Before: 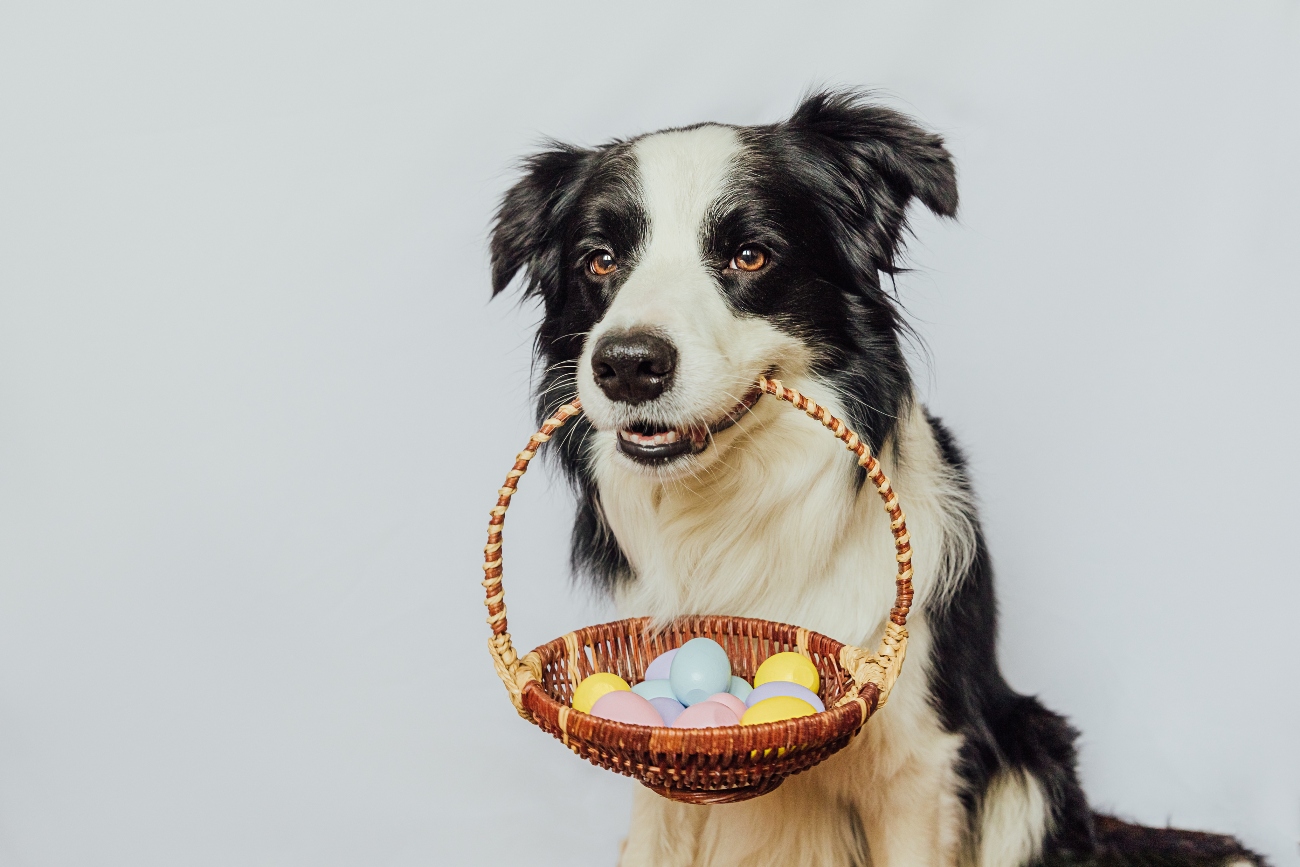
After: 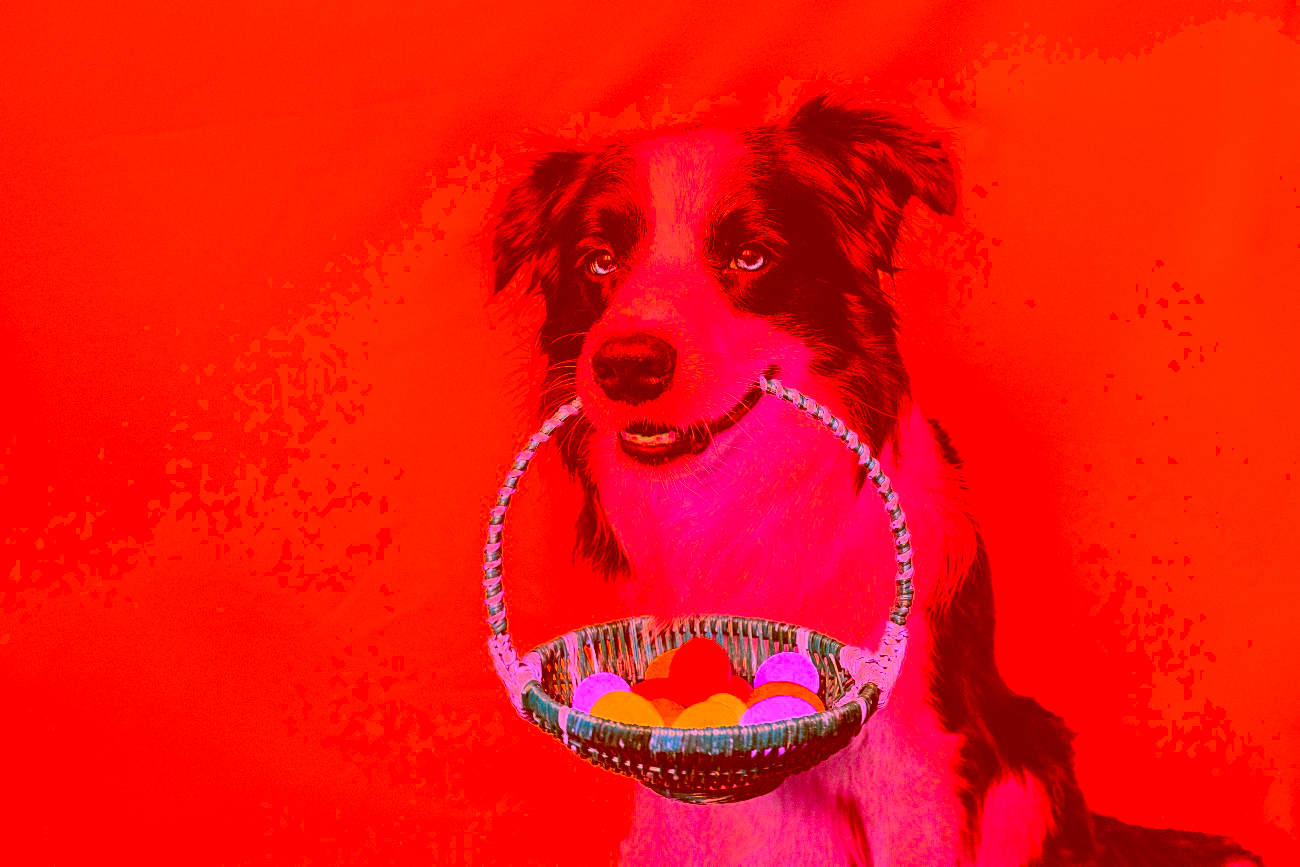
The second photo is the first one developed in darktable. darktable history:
tone equalizer: -8 EV -0.417 EV, -7 EV -0.389 EV, -6 EV -0.333 EV, -5 EV -0.222 EV, -3 EV 0.222 EV, -2 EV 0.333 EV, -1 EV 0.389 EV, +0 EV 0.417 EV, edges refinement/feathering 500, mask exposure compensation -1.57 EV, preserve details no
color correction: highlights a* -39.68, highlights b* -40, shadows a* -40, shadows b* -40, saturation -3
